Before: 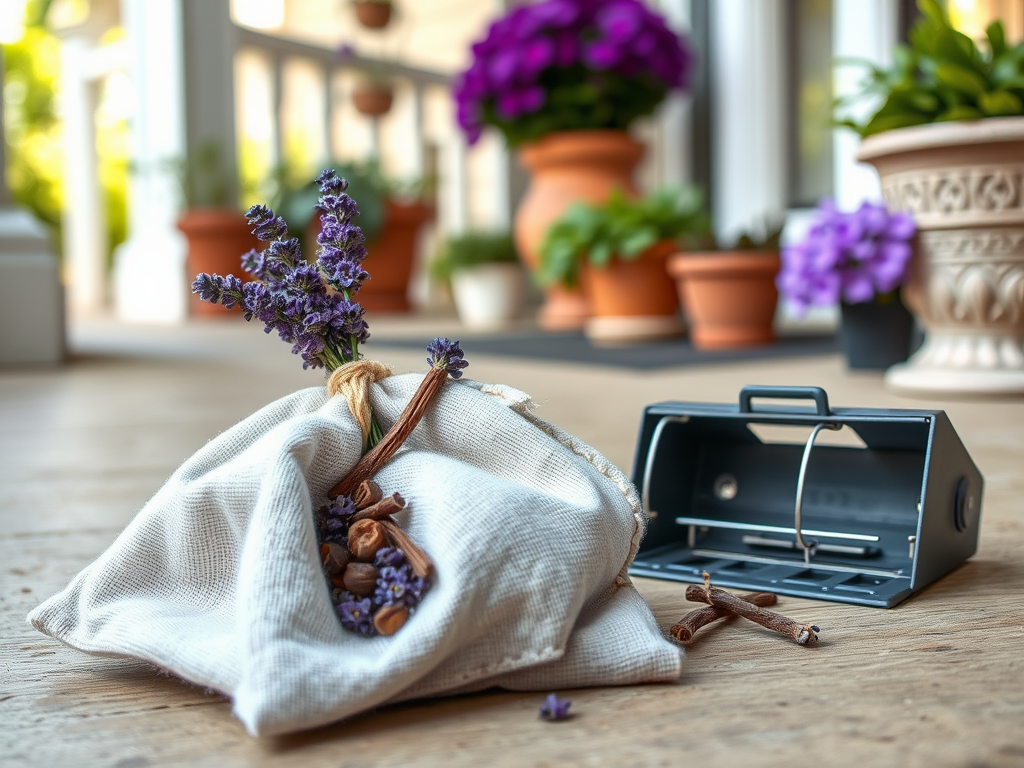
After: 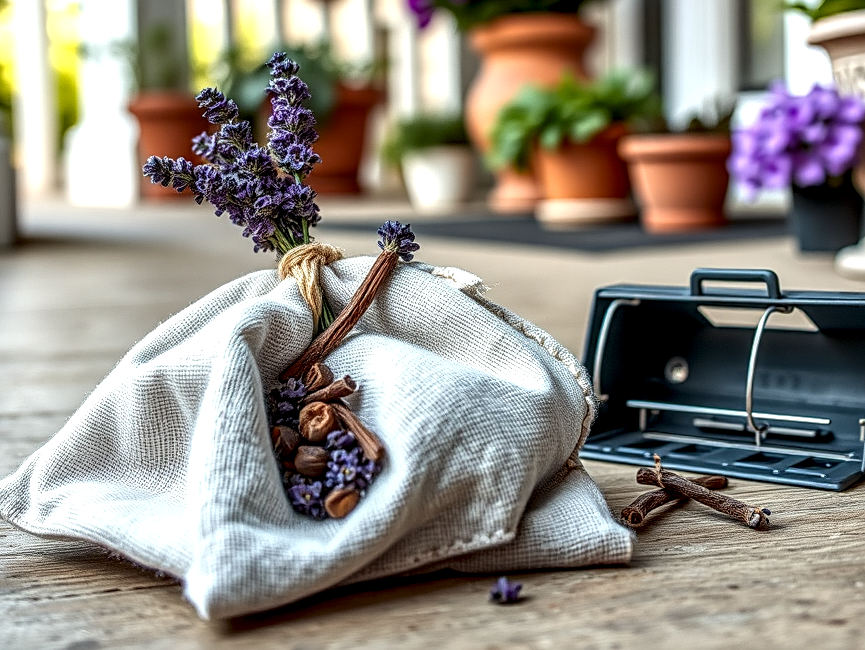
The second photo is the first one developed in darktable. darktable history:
sharpen: radius 2.127, amount 0.385, threshold 0.138
crop and rotate: left 4.792%, top 15.272%, right 10.659%
local contrast: highlights 11%, shadows 37%, detail 184%, midtone range 0.469
